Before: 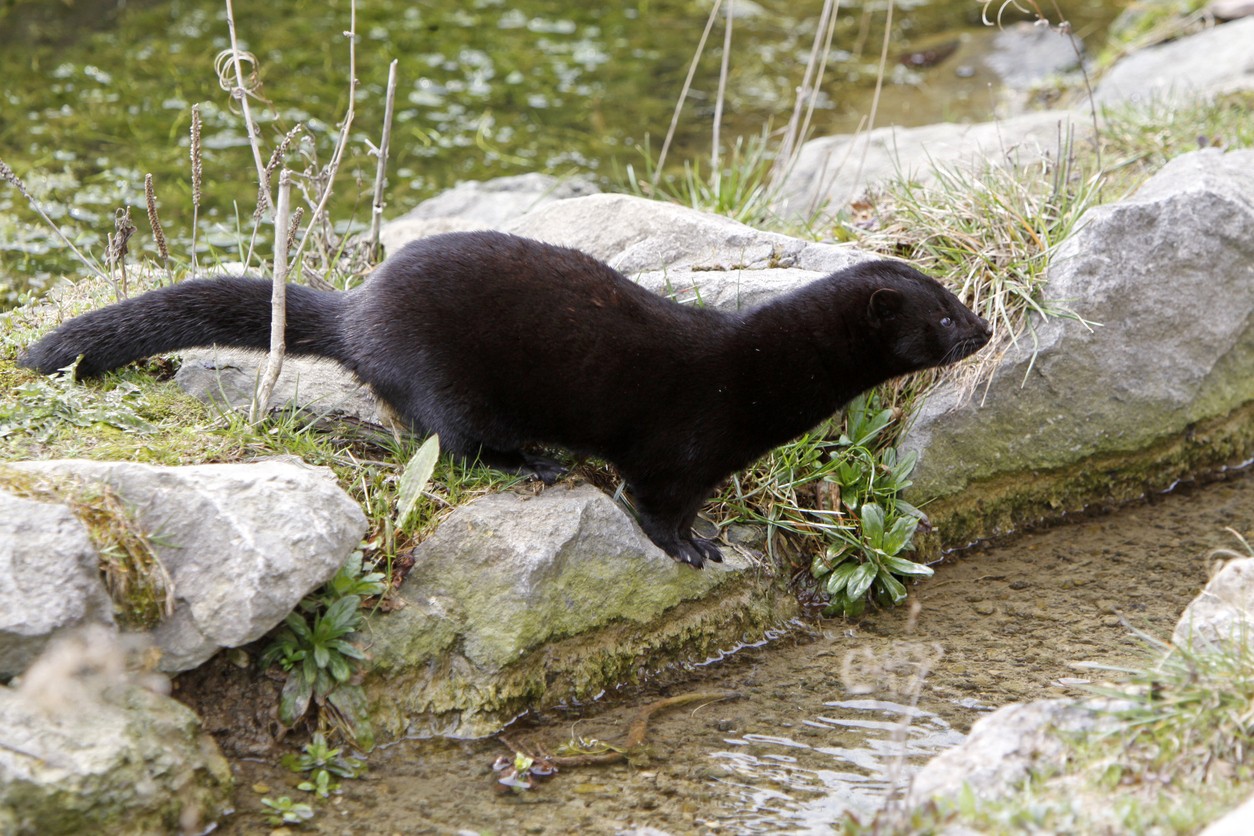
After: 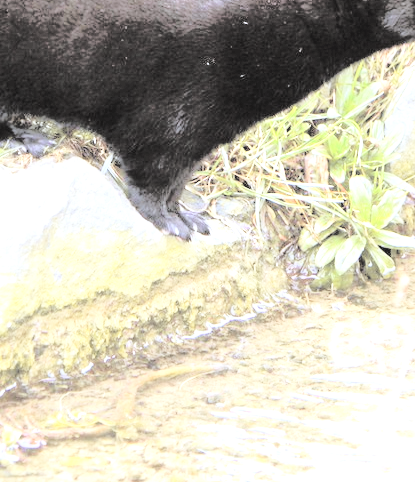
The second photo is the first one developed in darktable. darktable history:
shadows and highlights: radius 110.86, shadows 51.09, white point adjustment 9.16, highlights -4.17, highlights color adjustment 32.2%, soften with gaussian
contrast brightness saturation: brightness 1
exposure: black level correction 0, exposure 1.1 EV, compensate exposure bias true, compensate highlight preservation false
filmic rgb: black relative exposure -7.65 EV, white relative exposure 4.56 EV, hardness 3.61
white balance: red 0.924, blue 1.095
tone equalizer: on, module defaults
tone curve: curves: ch0 [(0.003, 0.015) (0.104, 0.07) (0.239, 0.201) (0.327, 0.317) (0.401, 0.443) (0.495, 0.55) (0.65, 0.68) (0.832, 0.858) (1, 0.977)]; ch1 [(0, 0) (0.161, 0.092) (0.35, 0.33) (0.379, 0.401) (0.447, 0.476) (0.495, 0.499) (0.515, 0.518) (0.55, 0.557) (0.621, 0.615) (0.718, 0.734) (1, 1)]; ch2 [(0, 0) (0.359, 0.372) (0.437, 0.437) (0.502, 0.501) (0.534, 0.537) (0.599, 0.586) (1, 1)], color space Lab, independent channels, preserve colors none
crop: left 40.878%, top 39.176%, right 25.993%, bottom 3.081%
